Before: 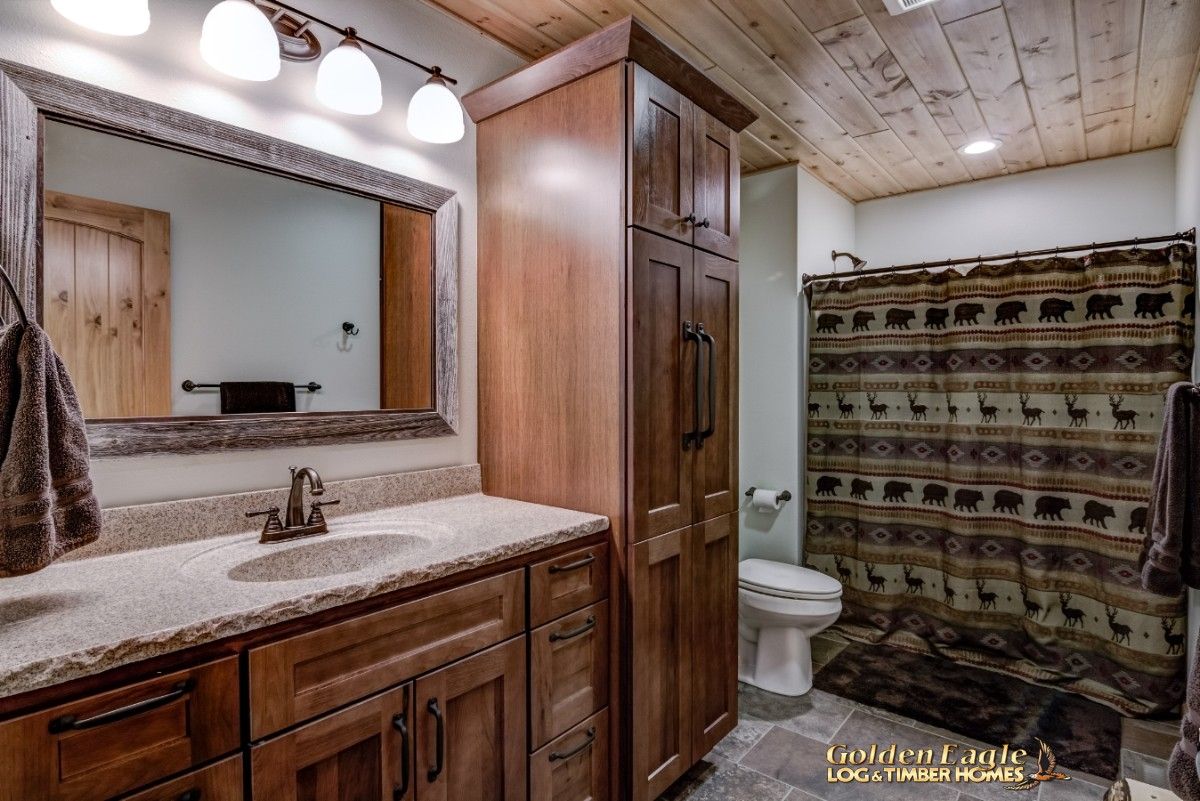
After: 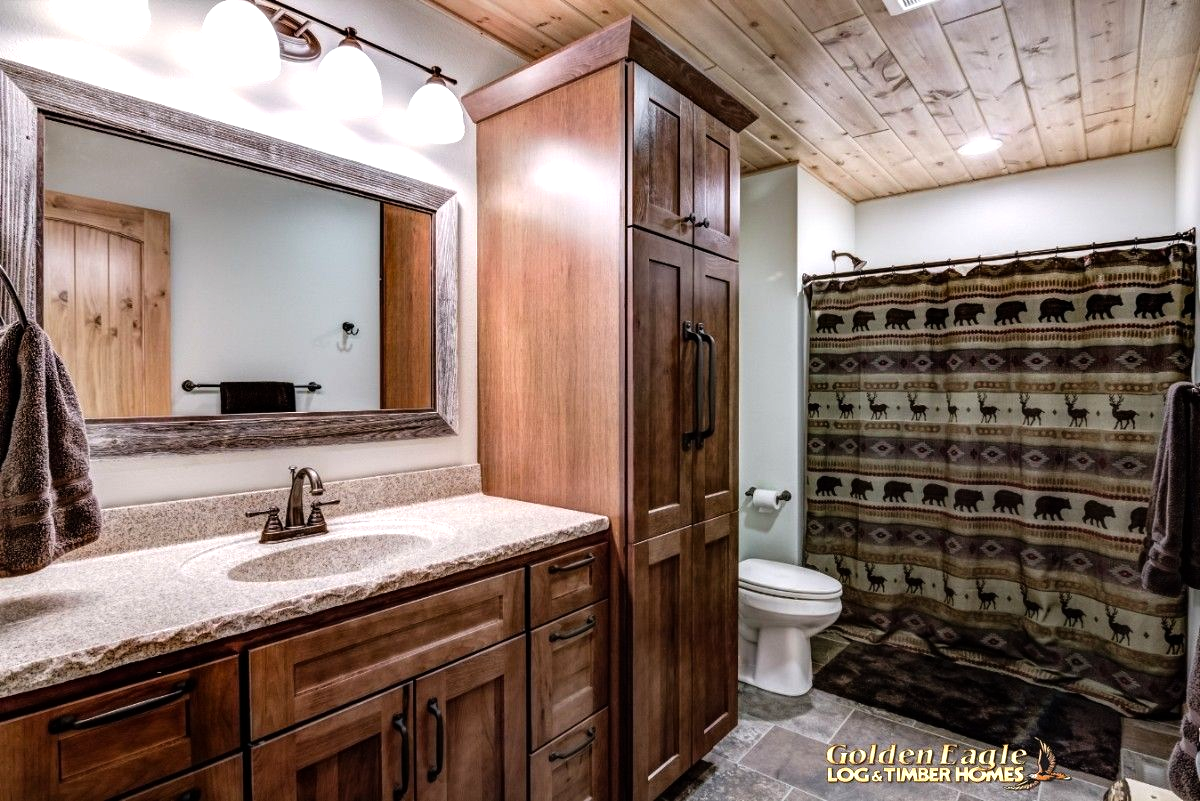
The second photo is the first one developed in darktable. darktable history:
tone equalizer: -8 EV -0.756 EV, -7 EV -0.708 EV, -6 EV -0.601 EV, -5 EV -0.41 EV, -3 EV 0.403 EV, -2 EV 0.6 EV, -1 EV 0.701 EV, +0 EV 0.738 EV
